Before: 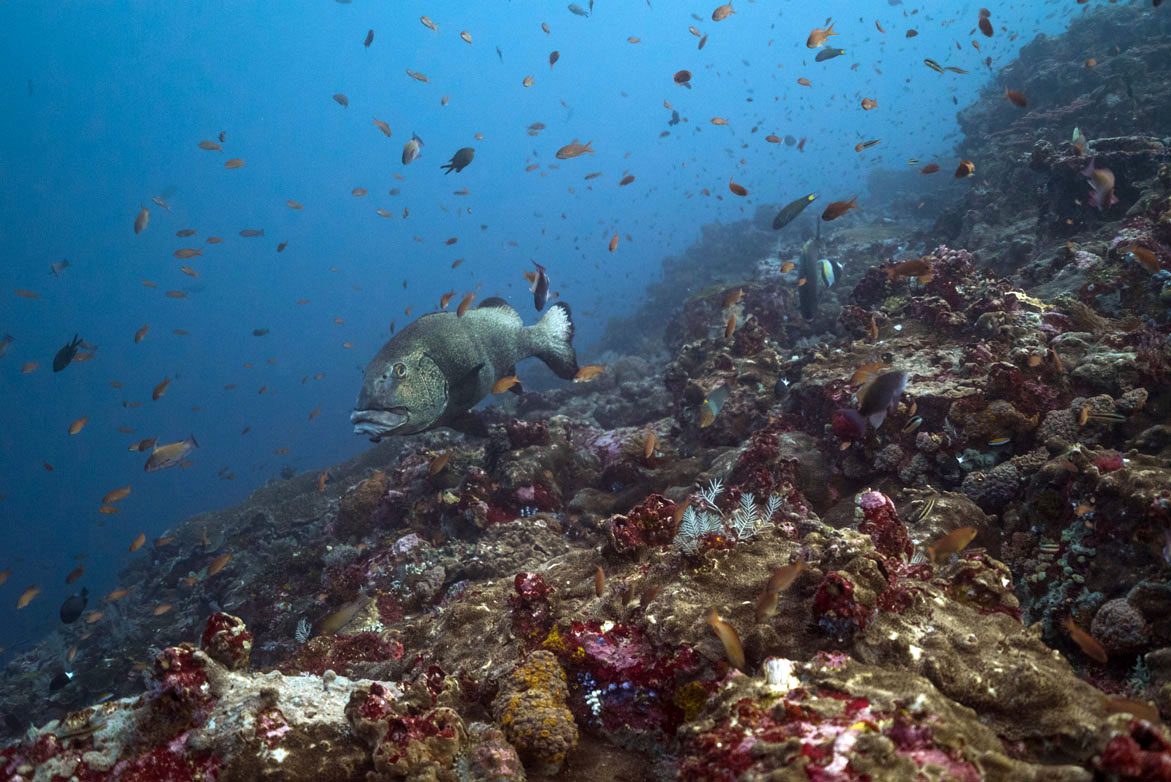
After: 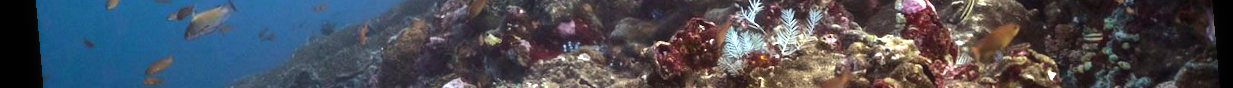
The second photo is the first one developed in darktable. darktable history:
rotate and perspective: rotation -4.98°, automatic cropping off
shadows and highlights: shadows 19.13, highlights -83.41, soften with gaussian
contrast equalizer: octaves 7, y [[0.502, 0.505, 0.512, 0.529, 0.564, 0.588], [0.5 ×6], [0.502, 0.505, 0.512, 0.529, 0.564, 0.588], [0, 0.001, 0.001, 0.004, 0.008, 0.011], [0, 0.001, 0.001, 0.004, 0.008, 0.011]], mix -1
tone equalizer: -8 EV -0.417 EV, -7 EV -0.389 EV, -6 EV -0.333 EV, -5 EV -0.222 EV, -3 EV 0.222 EV, -2 EV 0.333 EV, -1 EV 0.389 EV, +0 EV 0.417 EV, edges refinement/feathering 500, mask exposure compensation -1.57 EV, preserve details no
crop and rotate: top 59.084%, bottom 30.916%
exposure: black level correction 0, exposure 0.7 EV, compensate exposure bias true, compensate highlight preservation false
